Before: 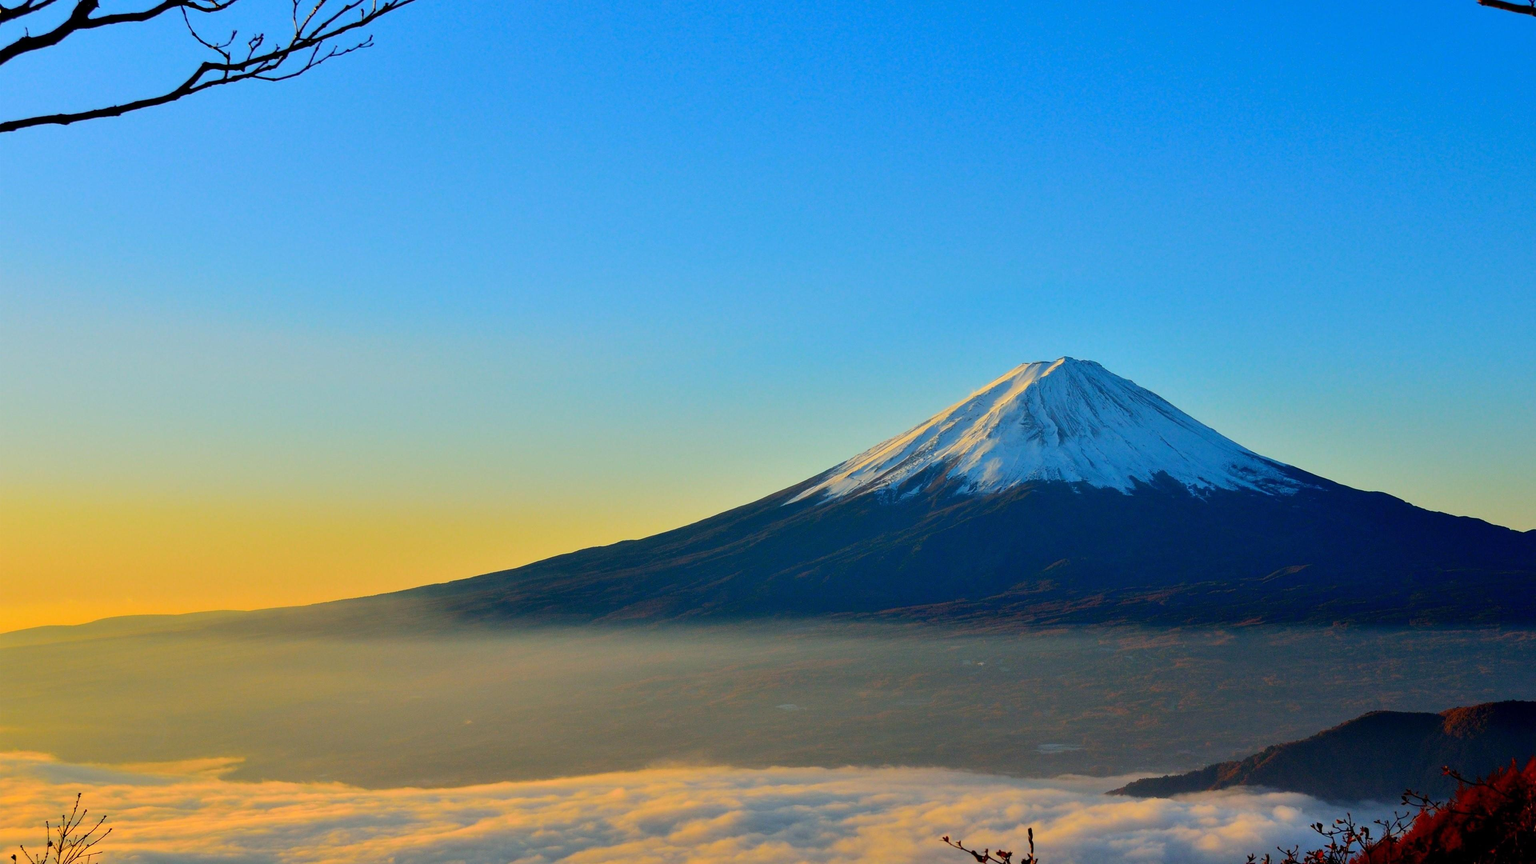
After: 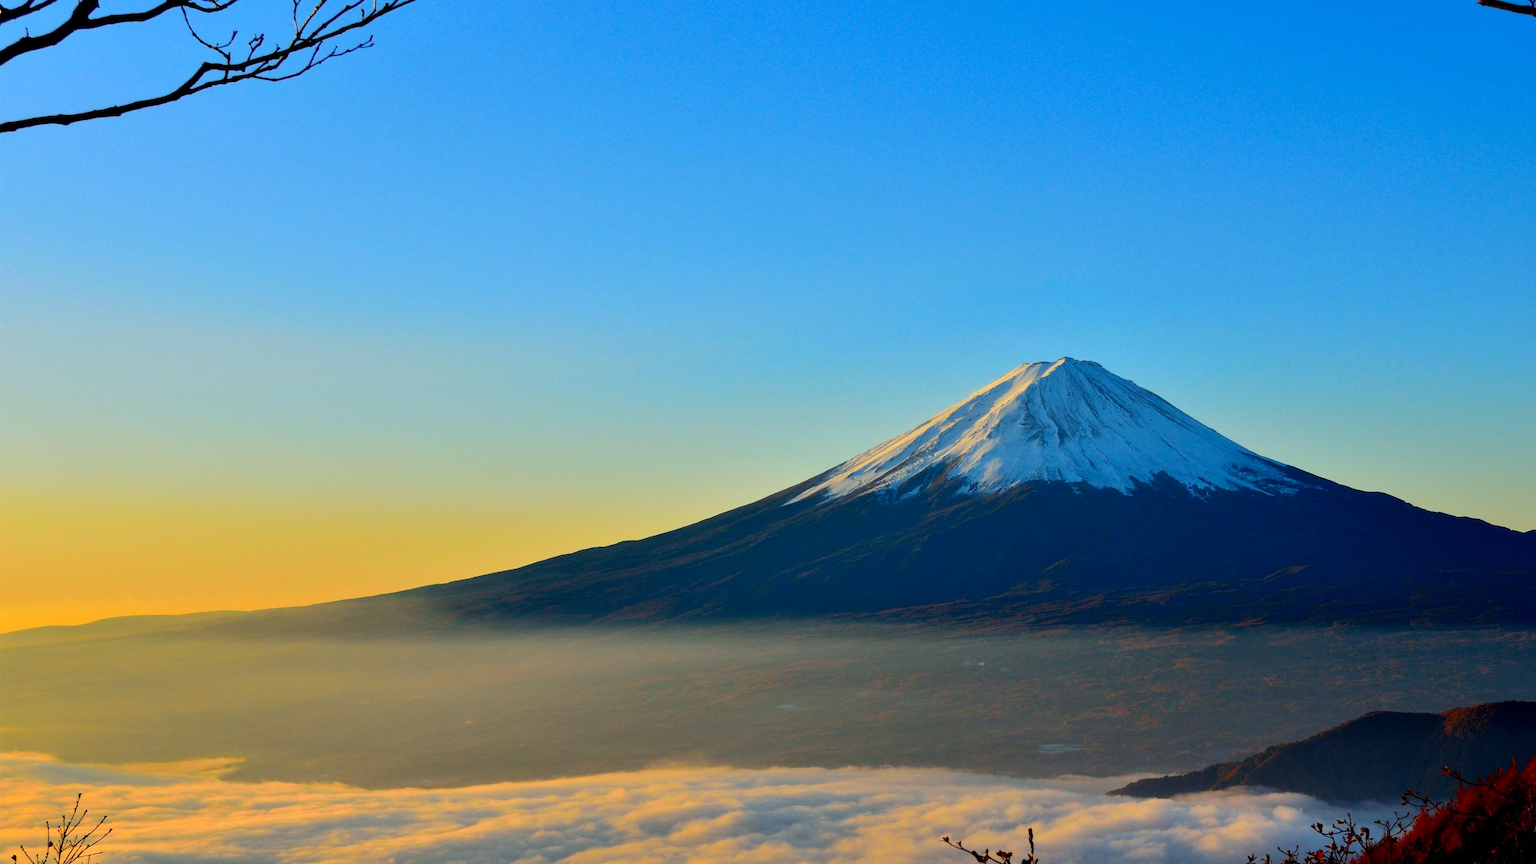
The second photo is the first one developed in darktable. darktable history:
tone curve: curves: ch0 [(0, 0) (0.266, 0.247) (0.741, 0.751) (1, 1)], color space Lab, independent channels, preserve colors none
